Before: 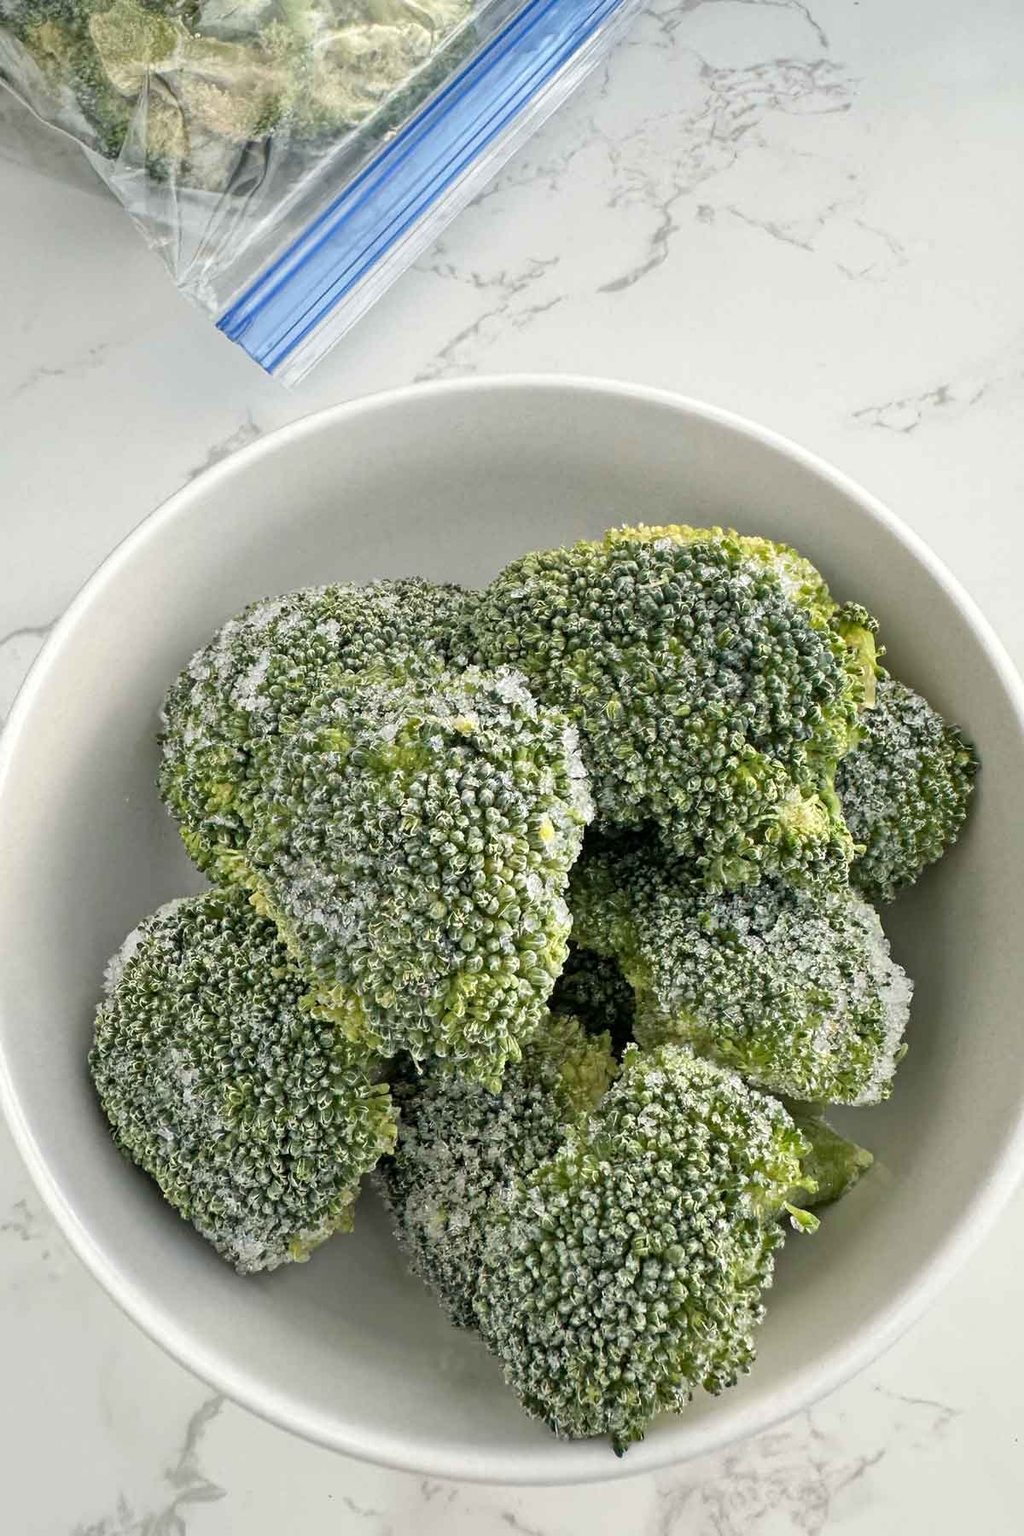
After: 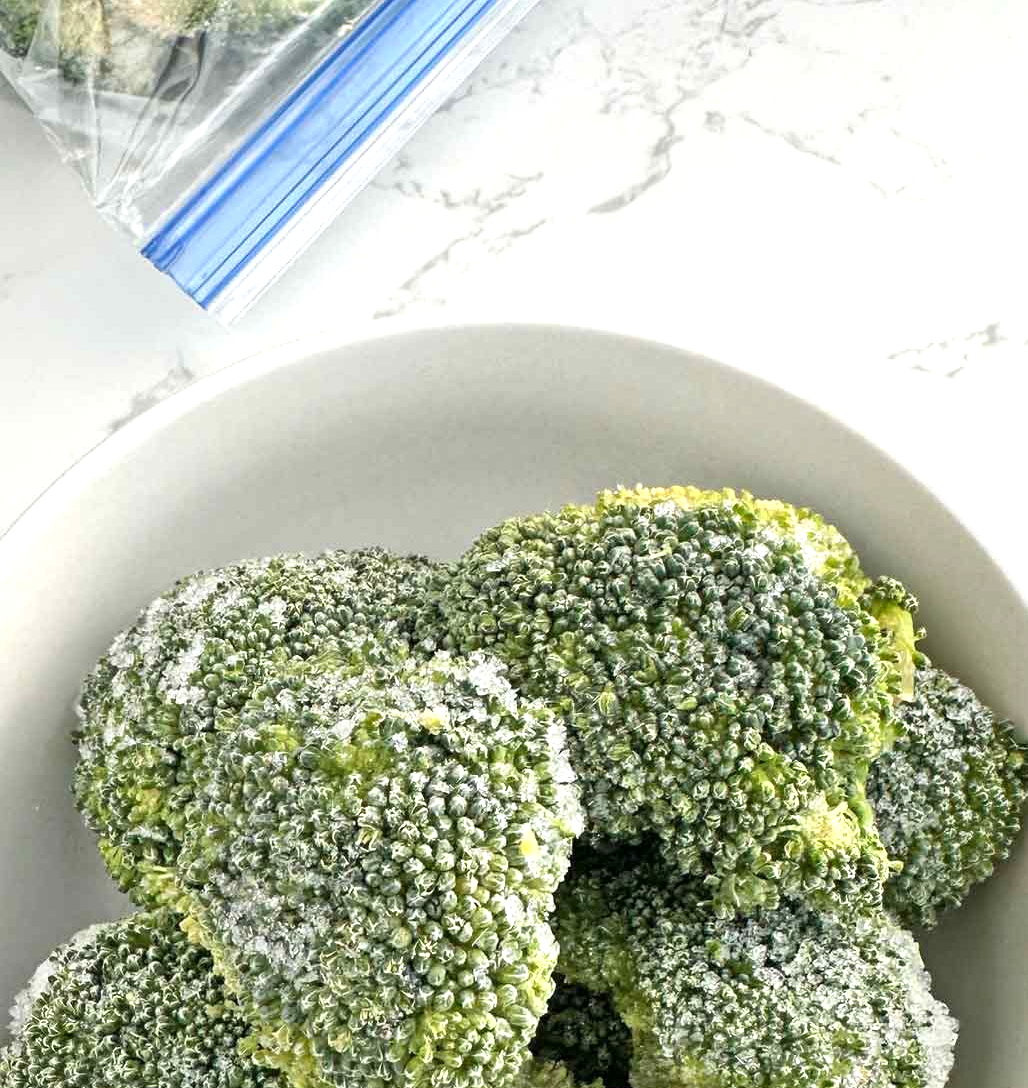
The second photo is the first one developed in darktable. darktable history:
exposure: exposure 0.493 EV, compensate highlight preservation false
crop and rotate: left 9.345%, top 7.22%, right 4.982%, bottom 32.331%
